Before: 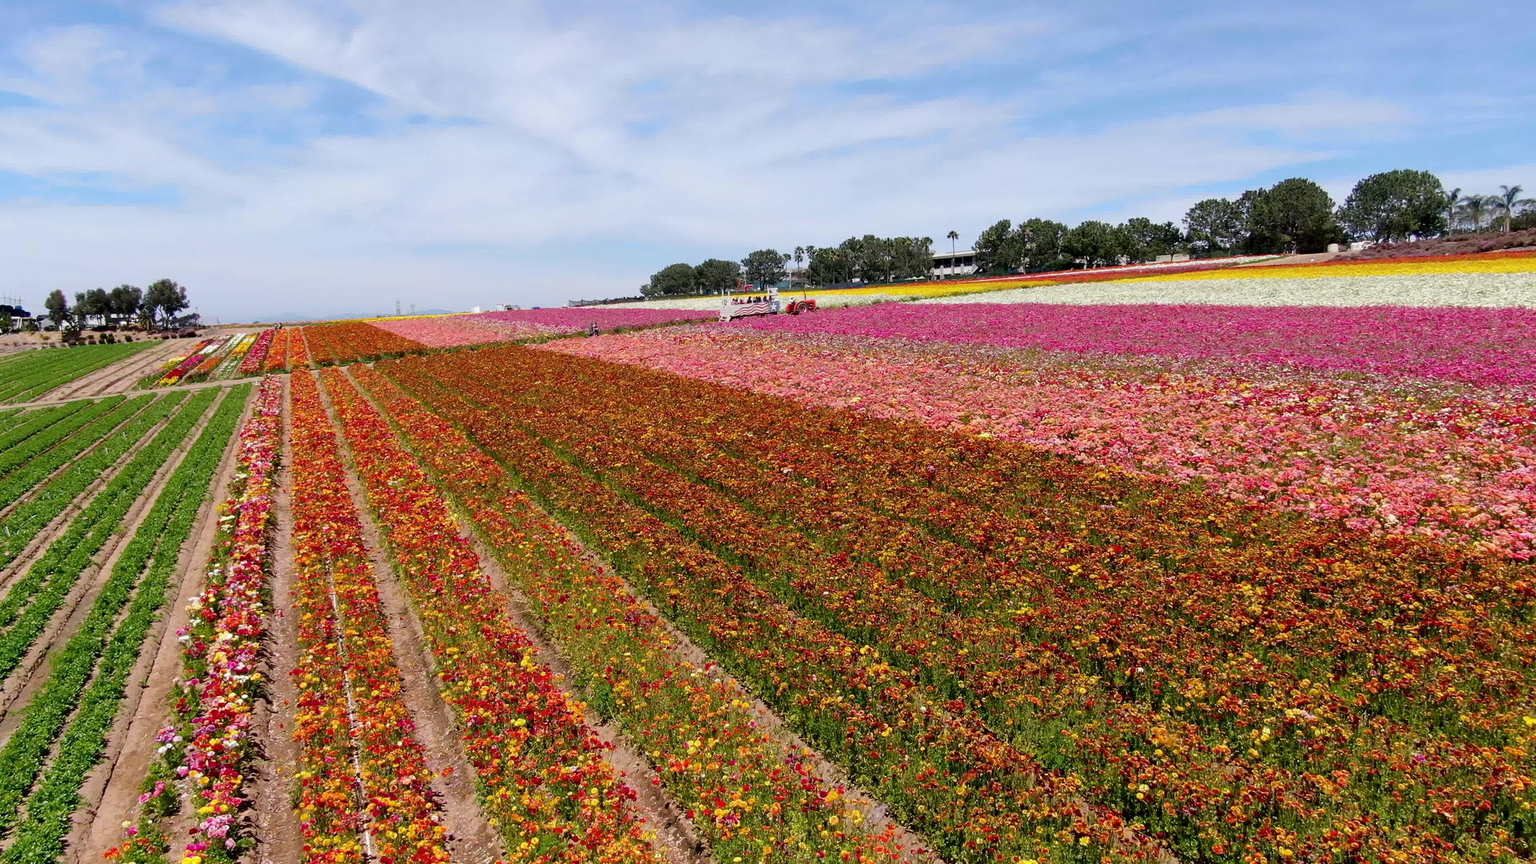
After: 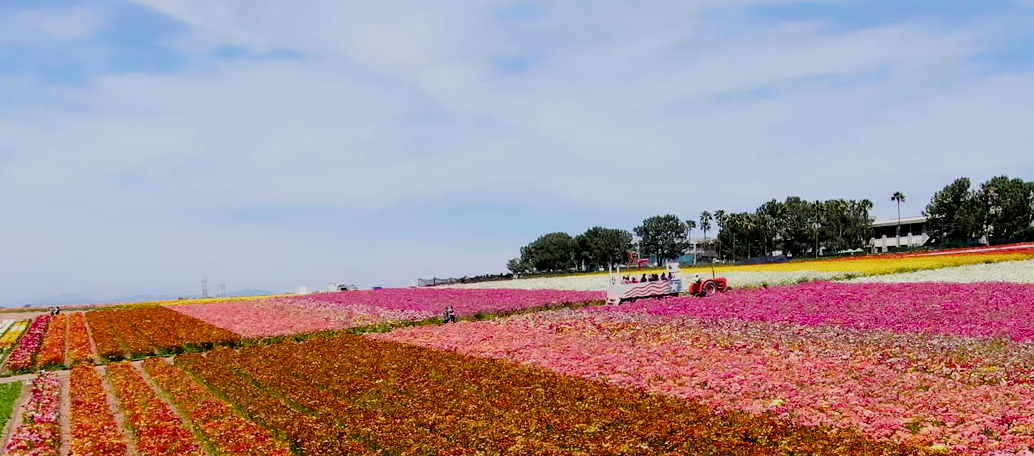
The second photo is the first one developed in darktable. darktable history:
color balance rgb: shadows lift › luminance -20%, power › hue 72.24°, highlights gain › luminance 15%, global offset › hue 171.6°, perceptual saturation grading › highlights -15%, perceptual saturation grading › shadows 25%, global vibrance 30%, contrast 10%
filmic rgb: black relative exposure -7.15 EV, white relative exposure 5.36 EV, hardness 3.02, color science v6 (2022)
crop: left 15.306%, top 9.065%, right 30.789%, bottom 48.638%
